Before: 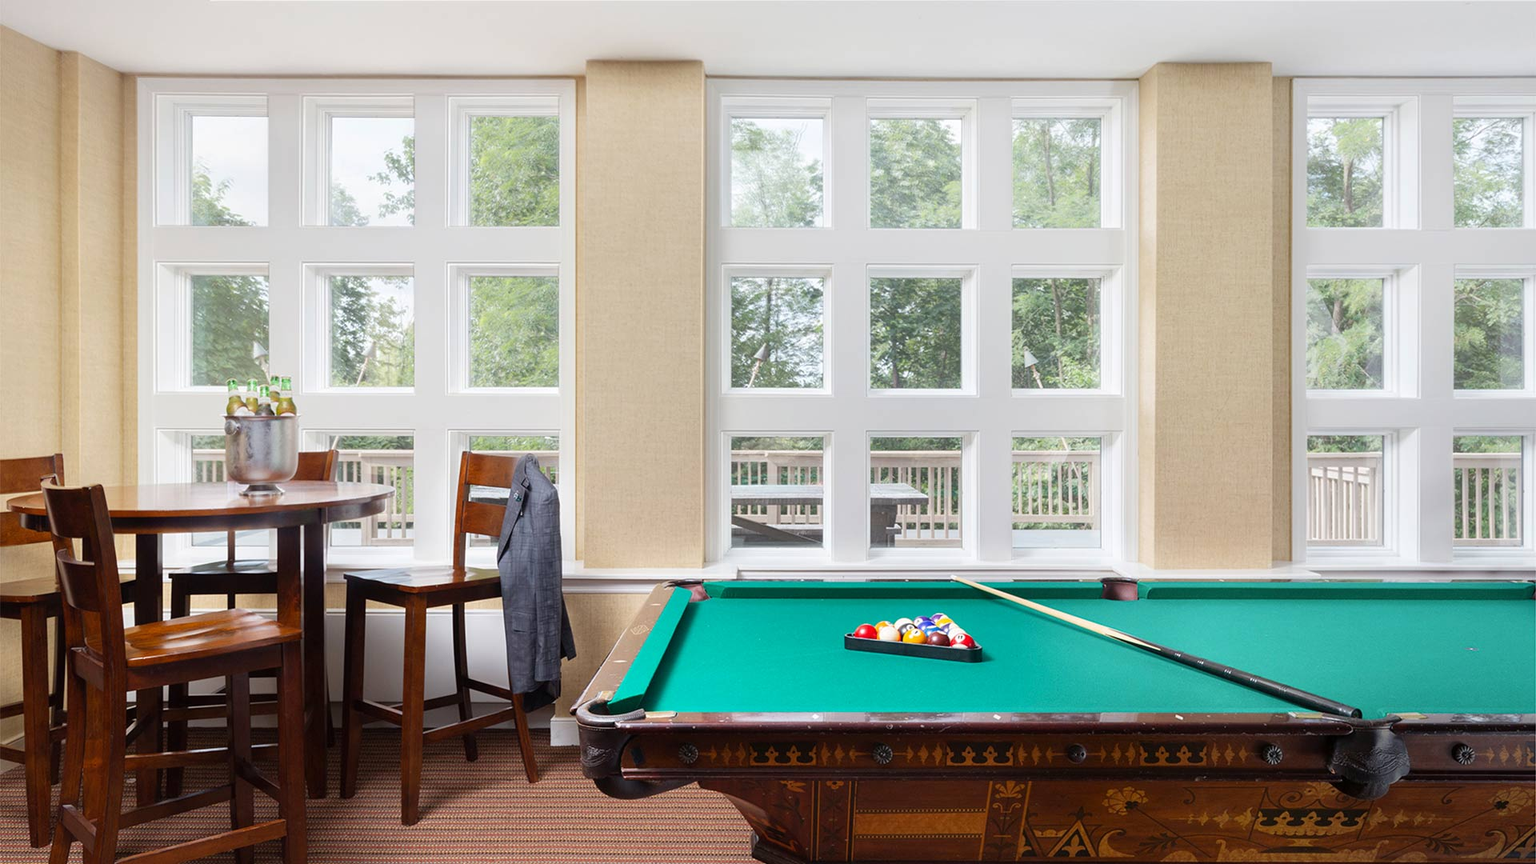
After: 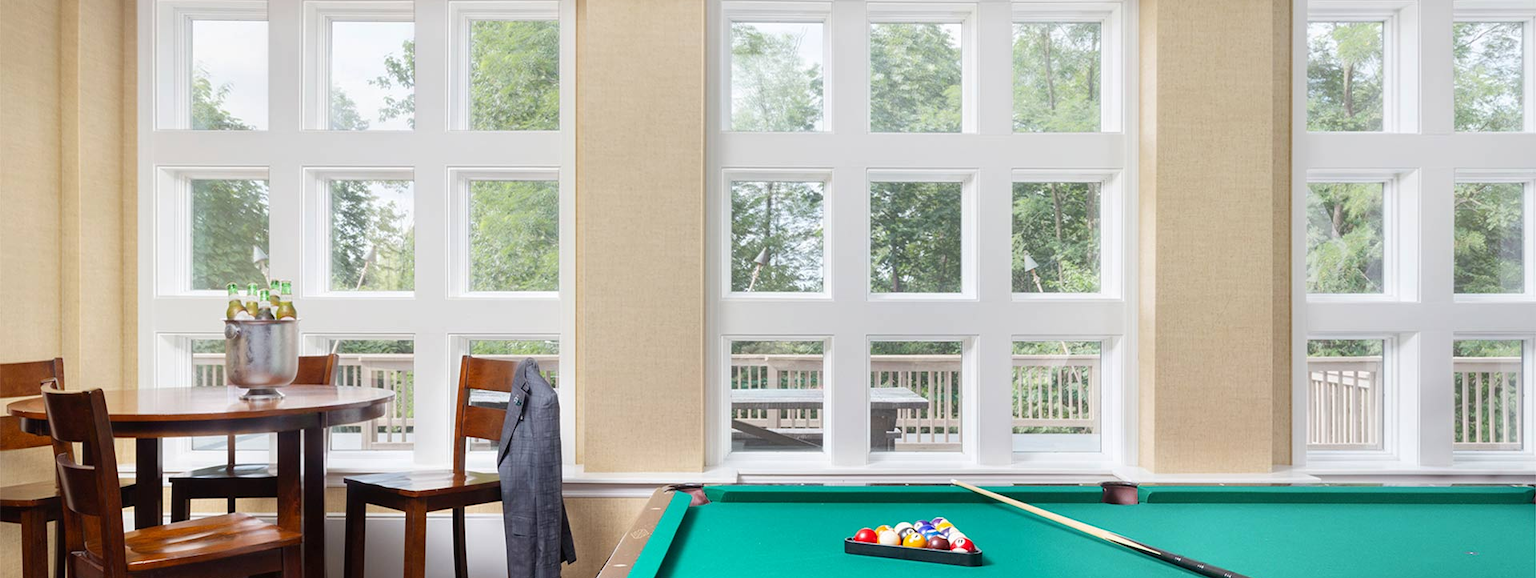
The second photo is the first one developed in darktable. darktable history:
crop: top 11.131%, bottom 21.922%
